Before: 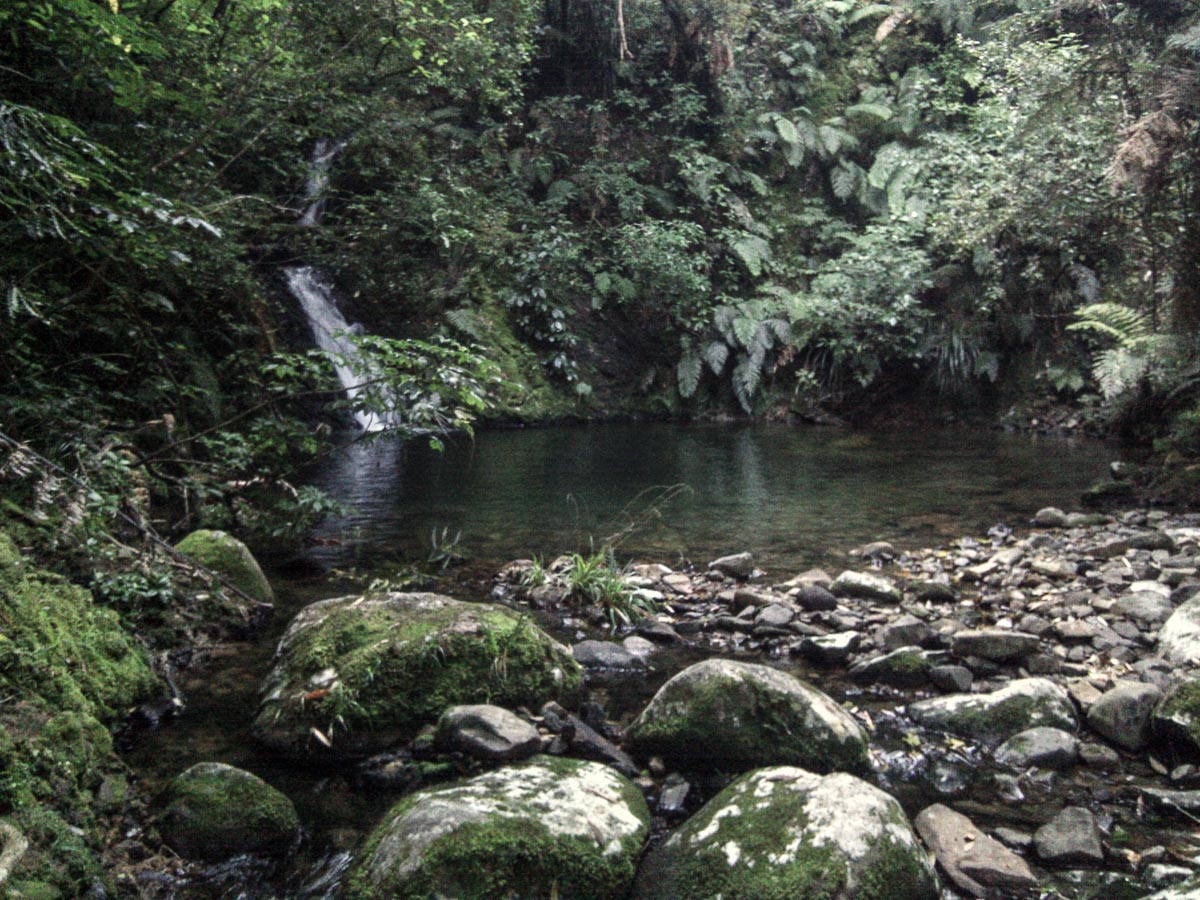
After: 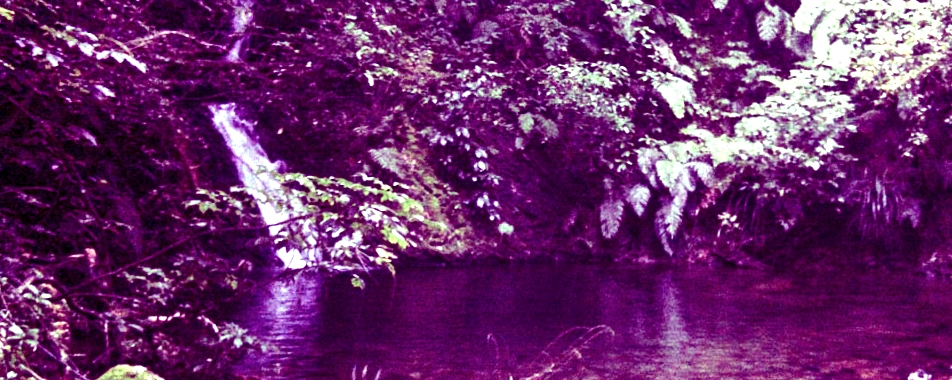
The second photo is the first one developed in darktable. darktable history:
shadows and highlights: shadows 43.71, white point adjustment -1.46, soften with gaussian
crop: left 7.036%, top 18.398%, right 14.379%, bottom 40.043%
rotate and perspective: rotation 0.8°, automatic cropping off
exposure: black level correction 0.001, exposure 1.646 EV, compensate exposure bias true, compensate highlight preservation false
color balance: mode lift, gamma, gain (sRGB), lift [1, 1, 0.101, 1]
